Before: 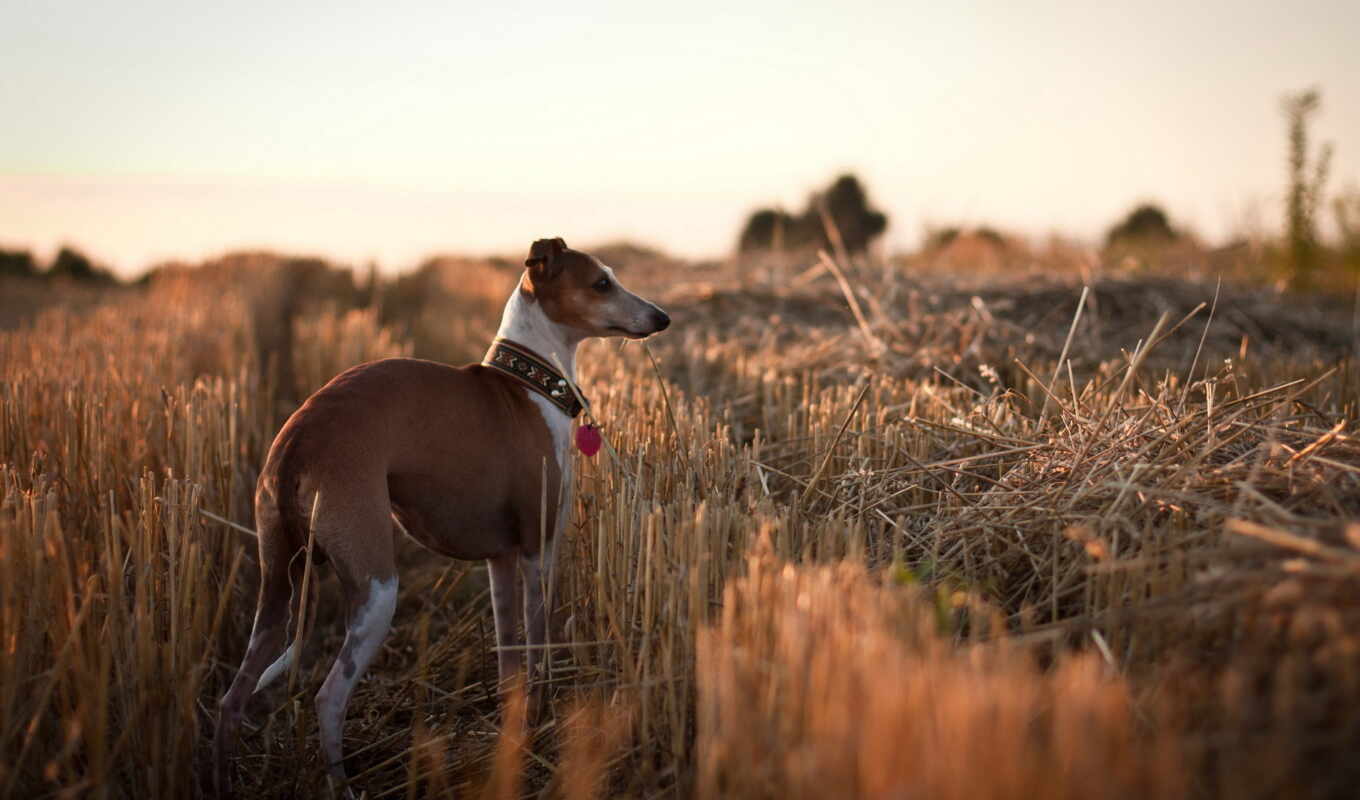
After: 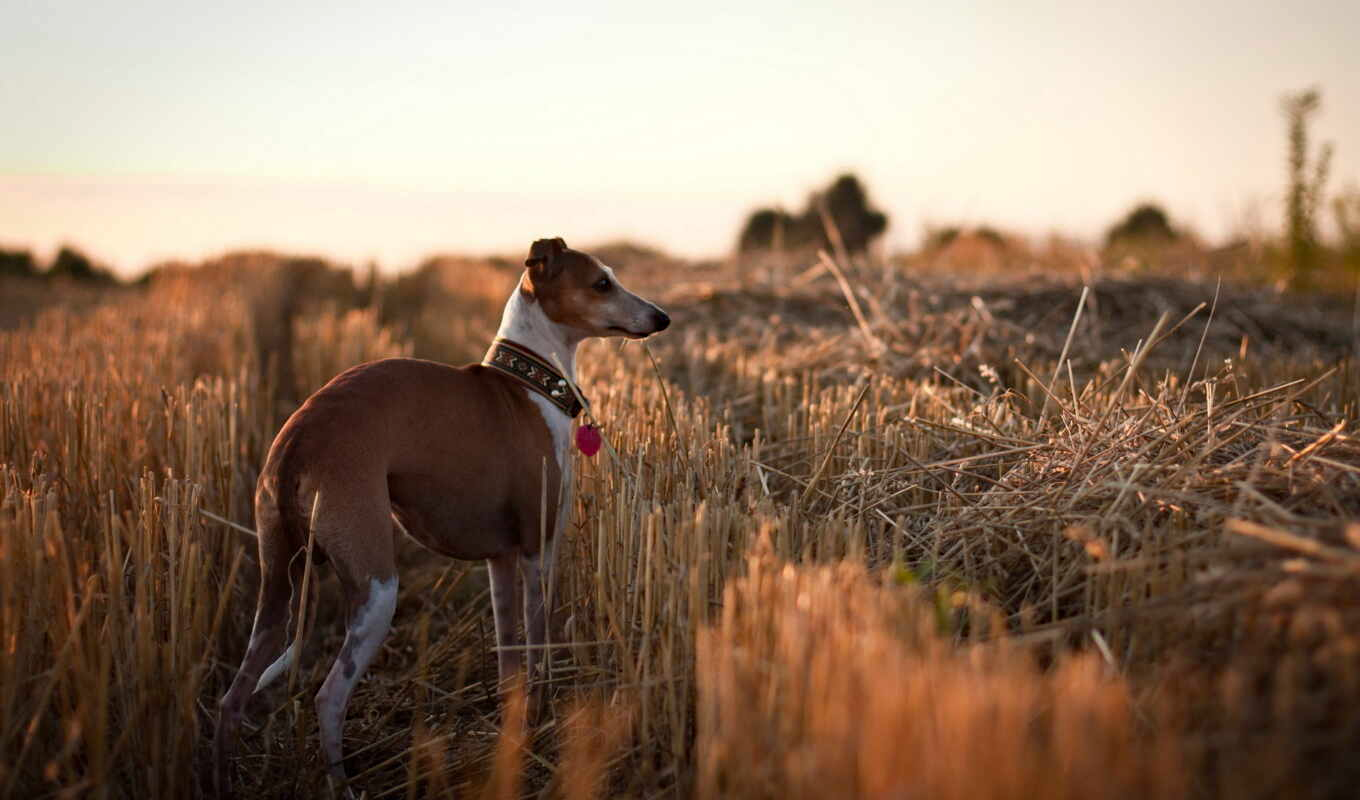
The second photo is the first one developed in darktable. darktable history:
haze removal: compatibility mode true, adaptive false
contrast equalizer: y [[0.5 ×6], [0.5 ×6], [0.5, 0.5, 0.501, 0.545, 0.707, 0.863], [0 ×6], [0 ×6]]
